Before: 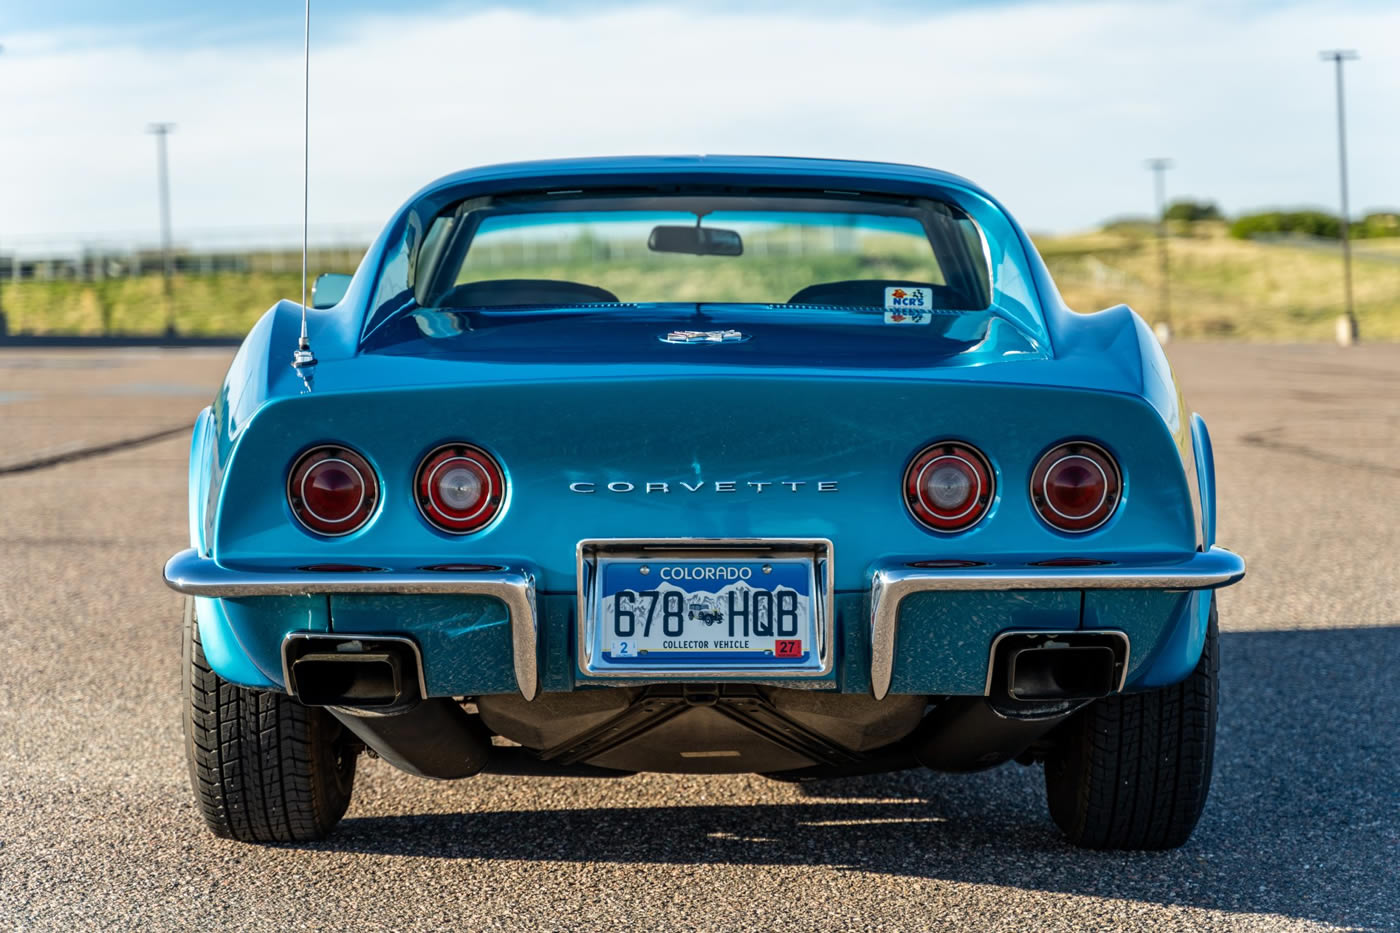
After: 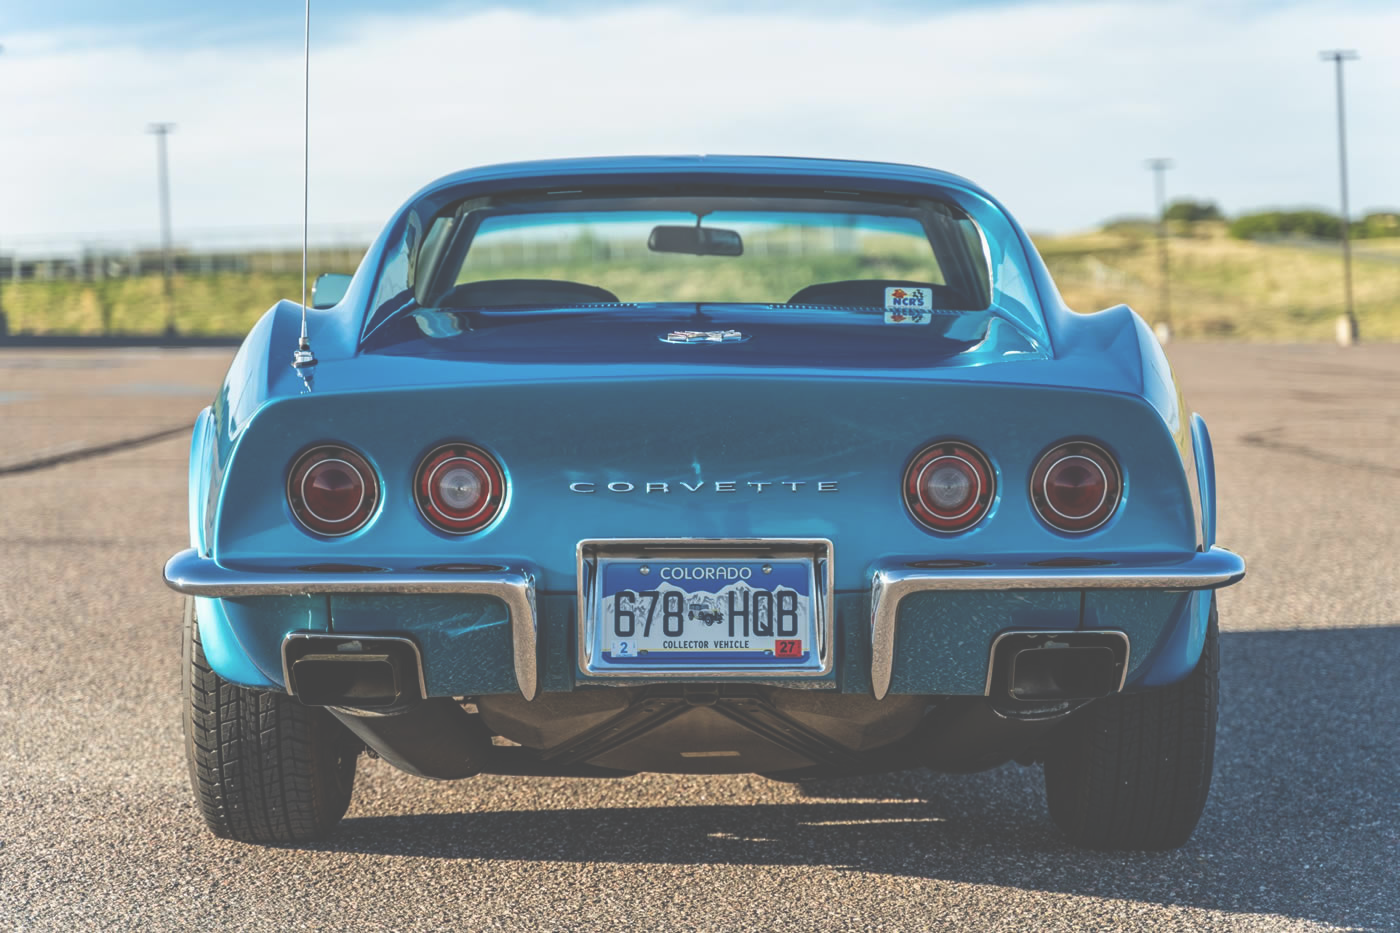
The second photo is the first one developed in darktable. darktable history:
exposure: black level correction -0.061, exposure -0.05 EV, compensate highlight preservation false
local contrast: mode bilateral grid, contrast 15, coarseness 36, detail 106%, midtone range 0.2
